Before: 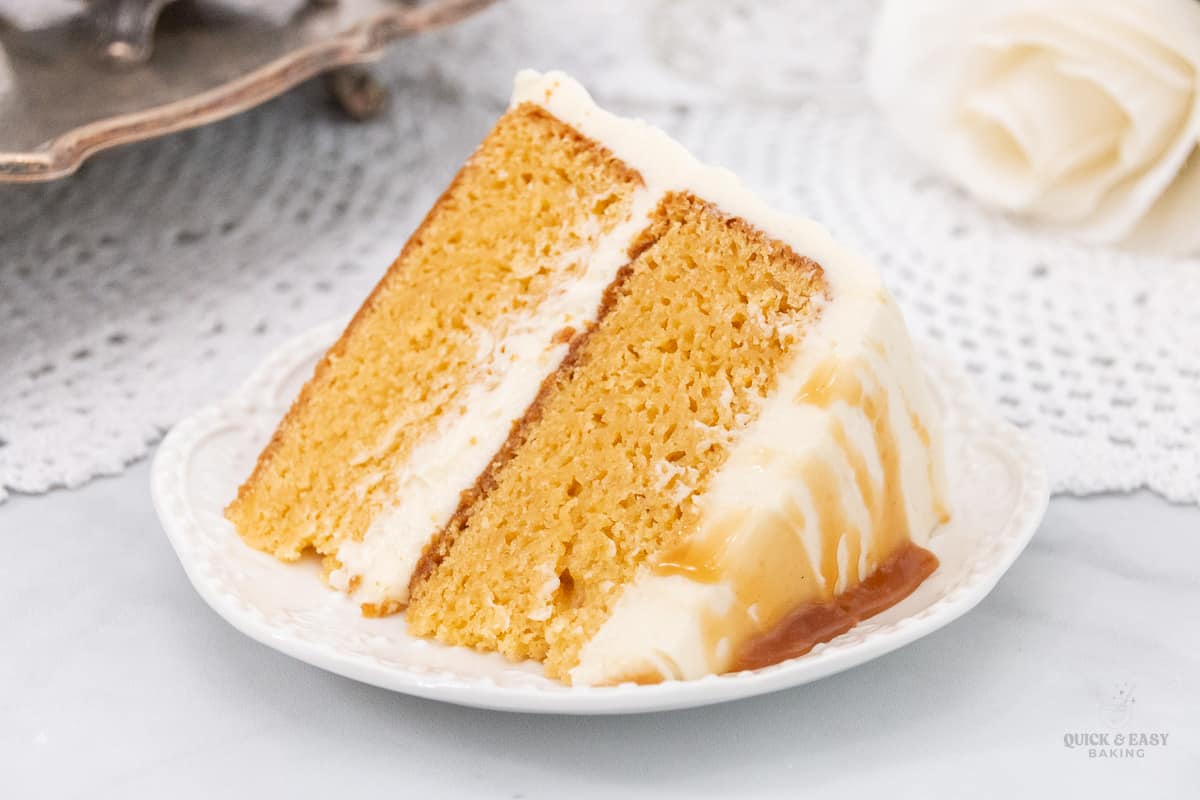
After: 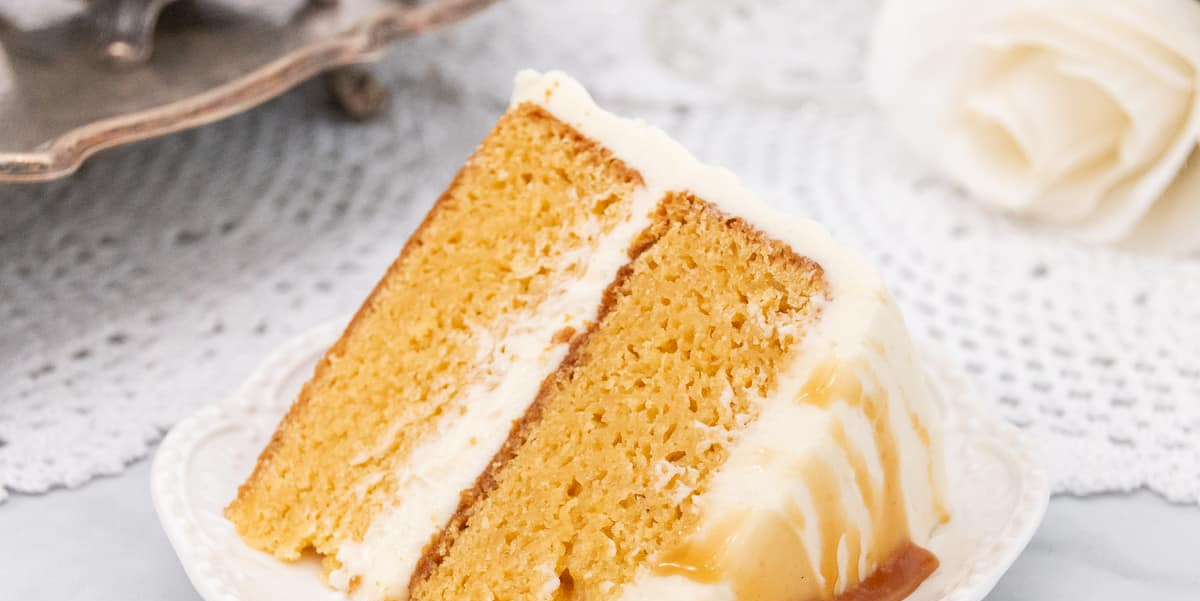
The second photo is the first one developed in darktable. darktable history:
crop: bottom 24.785%
